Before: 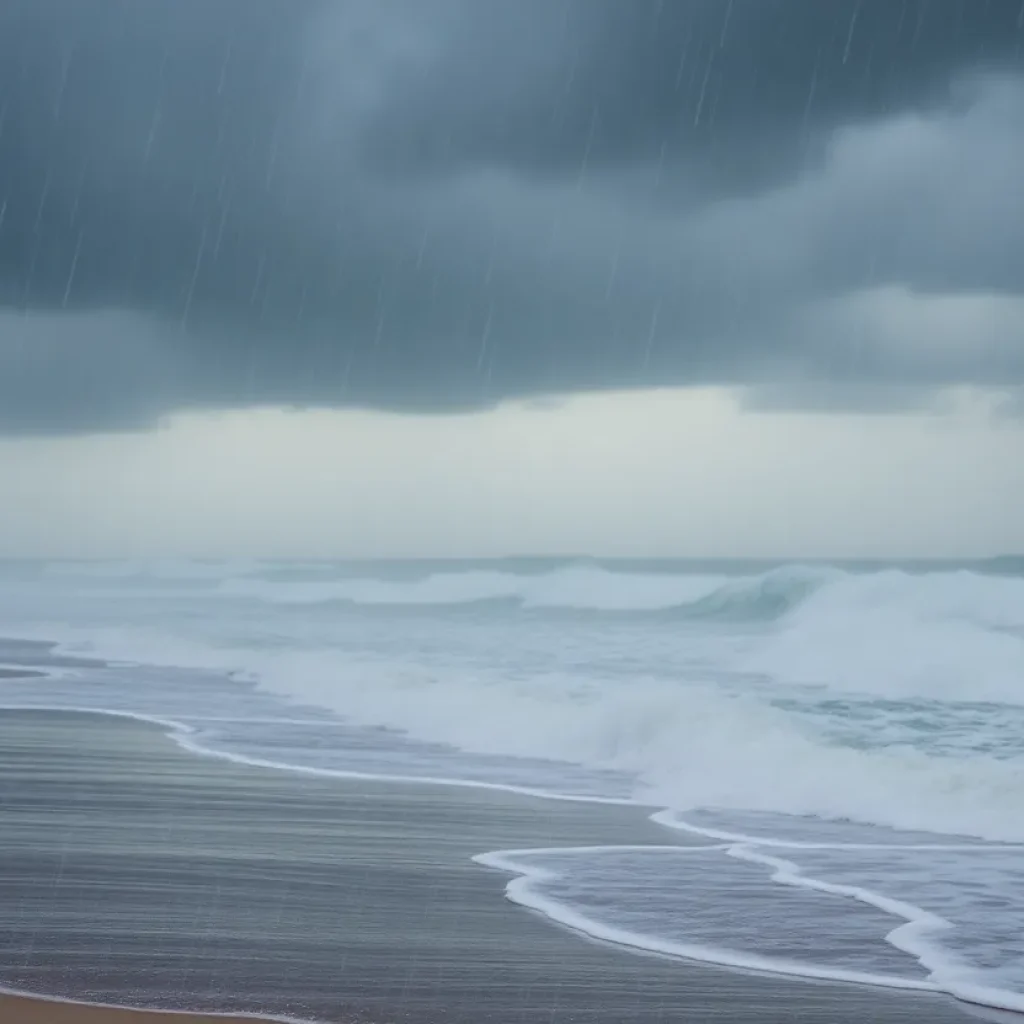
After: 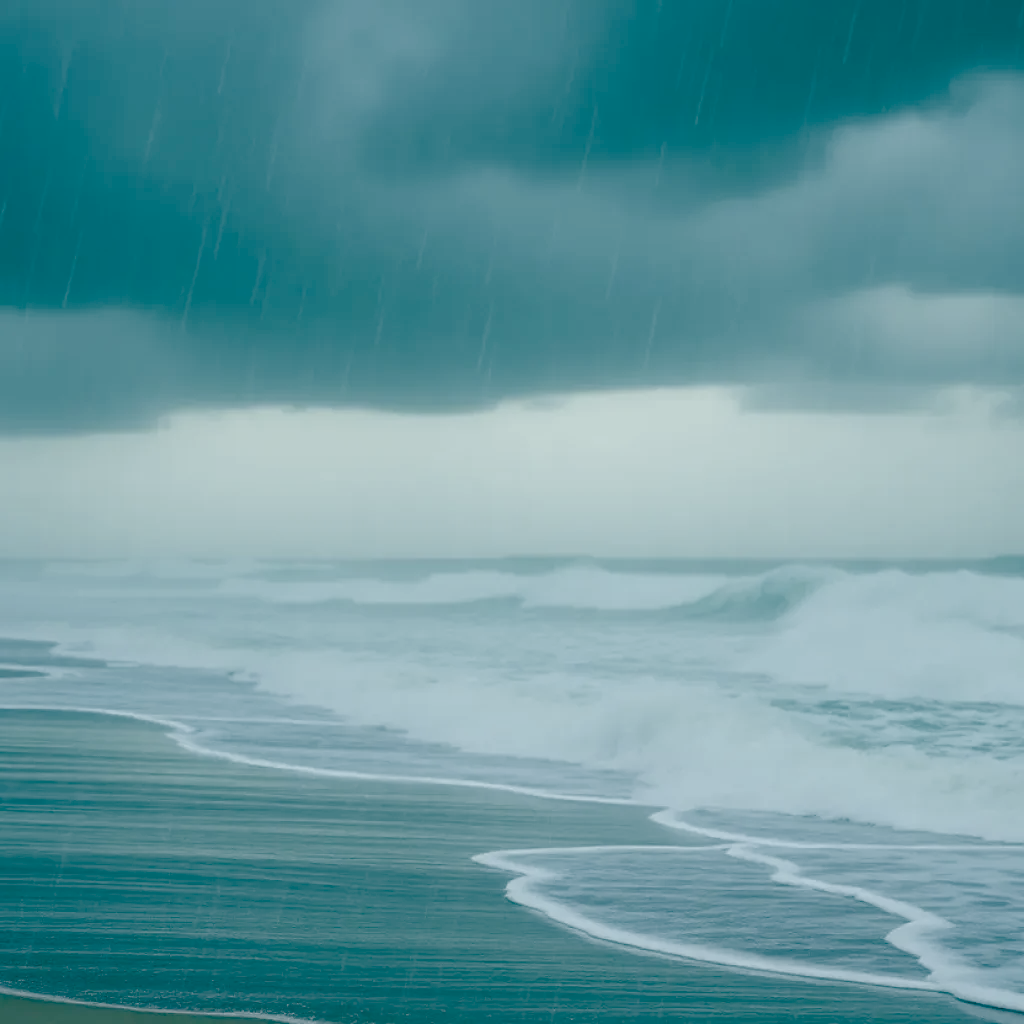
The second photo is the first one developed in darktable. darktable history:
color balance rgb: shadows lift › chroma 1.038%, shadows lift › hue 217.36°, global offset › luminance -0.551%, global offset › chroma 0.907%, global offset › hue 174.25°, linear chroma grading › shadows -1.811%, linear chroma grading › highlights -14.795%, linear chroma grading › global chroma -9.925%, linear chroma grading › mid-tones -10.333%, perceptual saturation grading › global saturation -0.049%, perceptual saturation grading › highlights -32.764%, perceptual saturation grading › mid-tones 5.17%, perceptual saturation grading › shadows 18.265%
